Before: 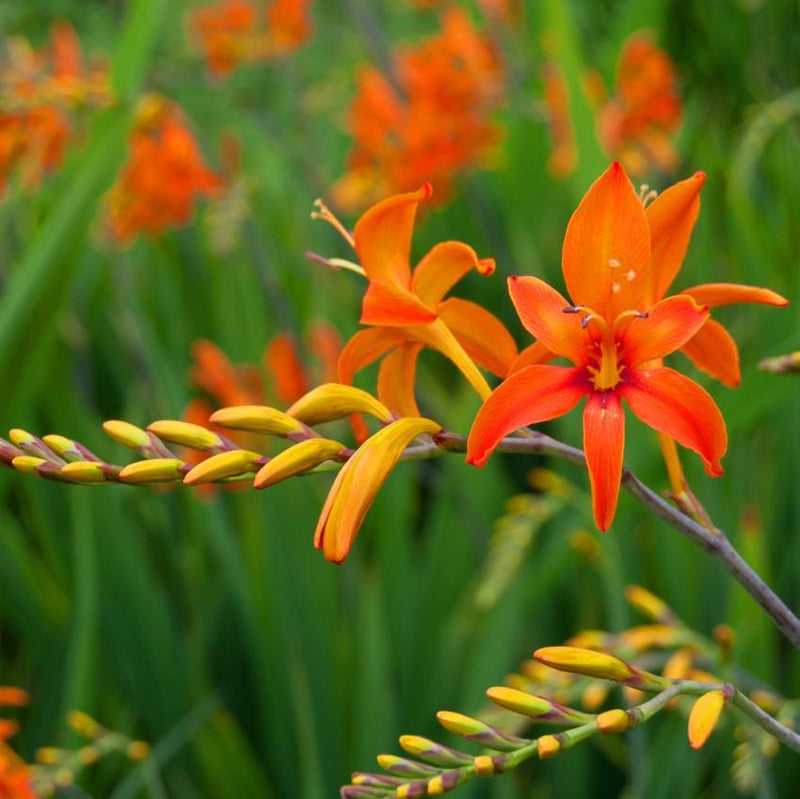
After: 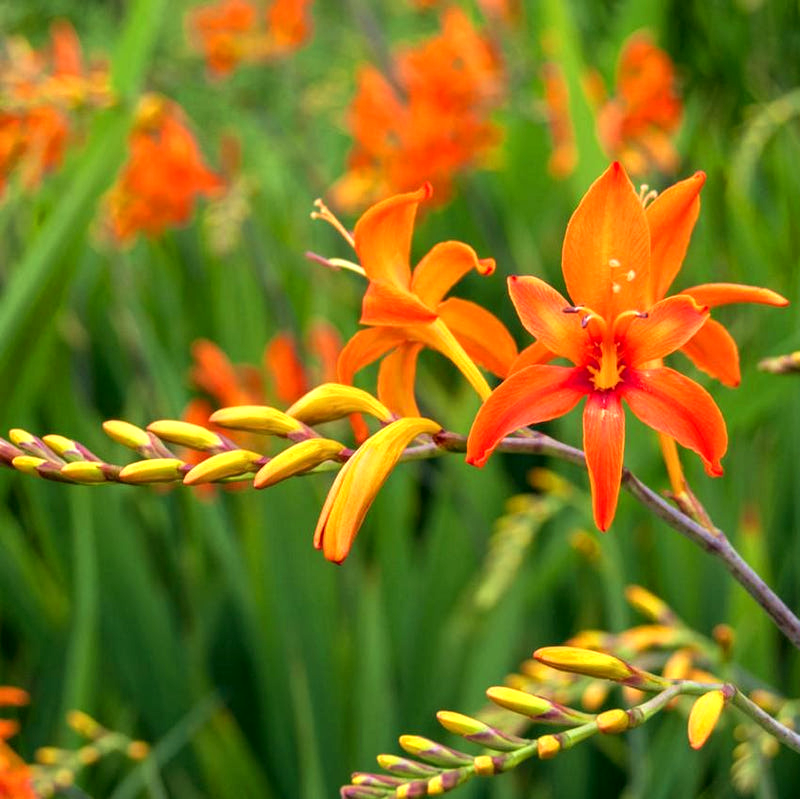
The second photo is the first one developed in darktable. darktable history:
local contrast: shadows 94%
exposure: exposure 0.564 EV, compensate highlight preservation false
color balance: lift [0.998, 0.998, 1.001, 1.002], gamma [0.995, 1.025, 0.992, 0.975], gain [0.995, 1.02, 0.997, 0.98]
velvia: on, module defaults
